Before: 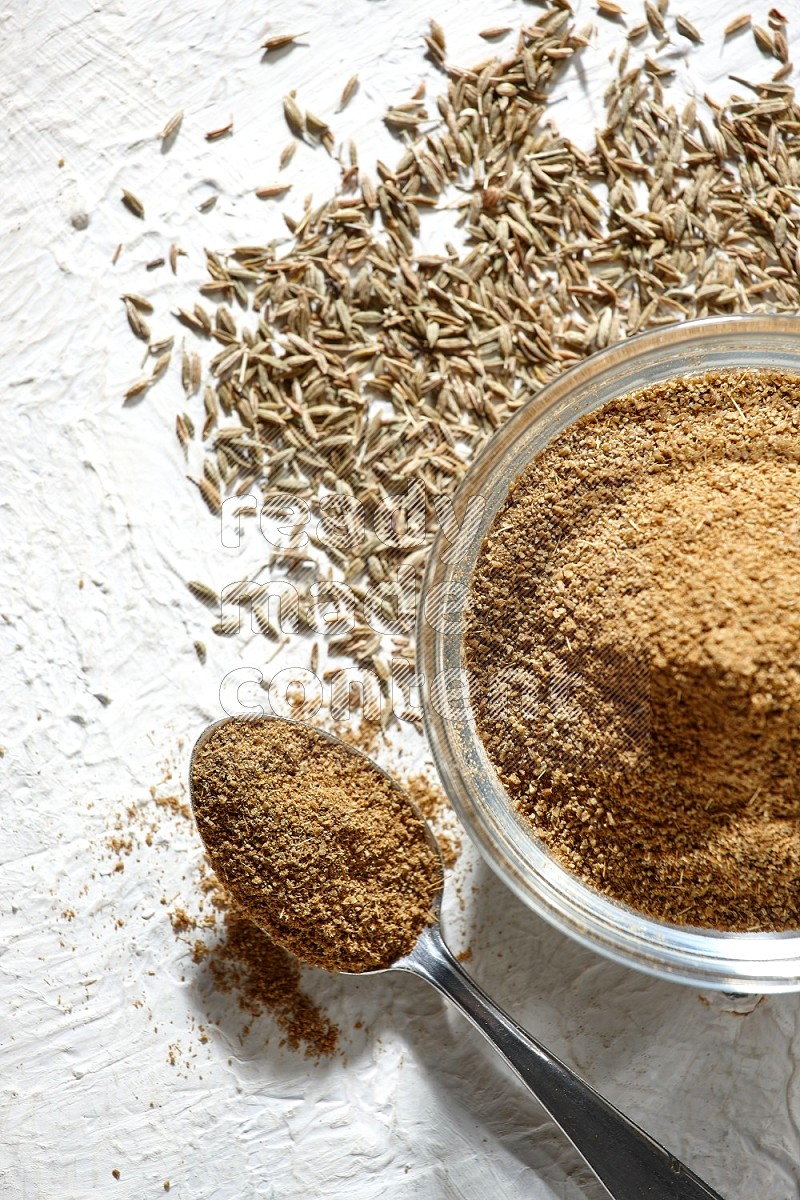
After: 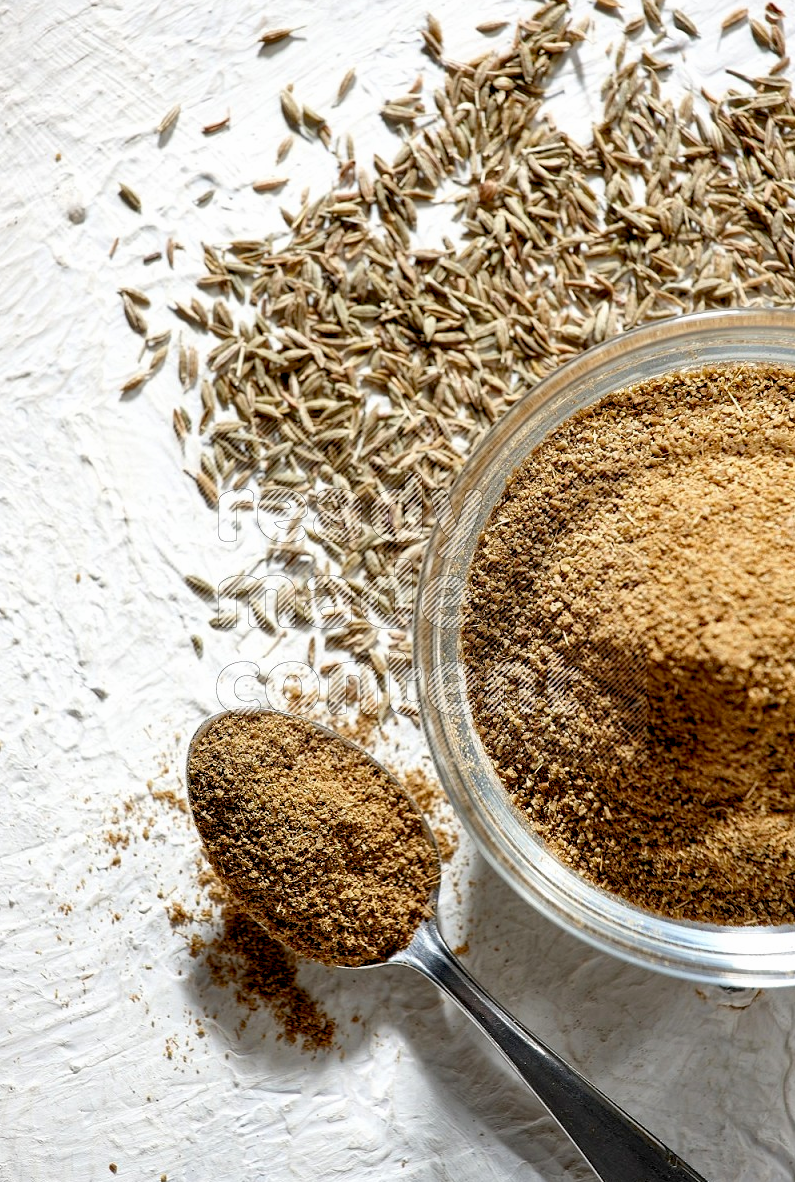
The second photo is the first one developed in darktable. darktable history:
exposure: black level correction 0.007, compensate exposure bias true, compensate highlight preservation false
crop: left 0.411%, top 0.56%, right 0.186%, bottom 0.861%
color balance rgb: global offset › luminance -0.475%, perceptual saturation grading › global saturation -0.109%
